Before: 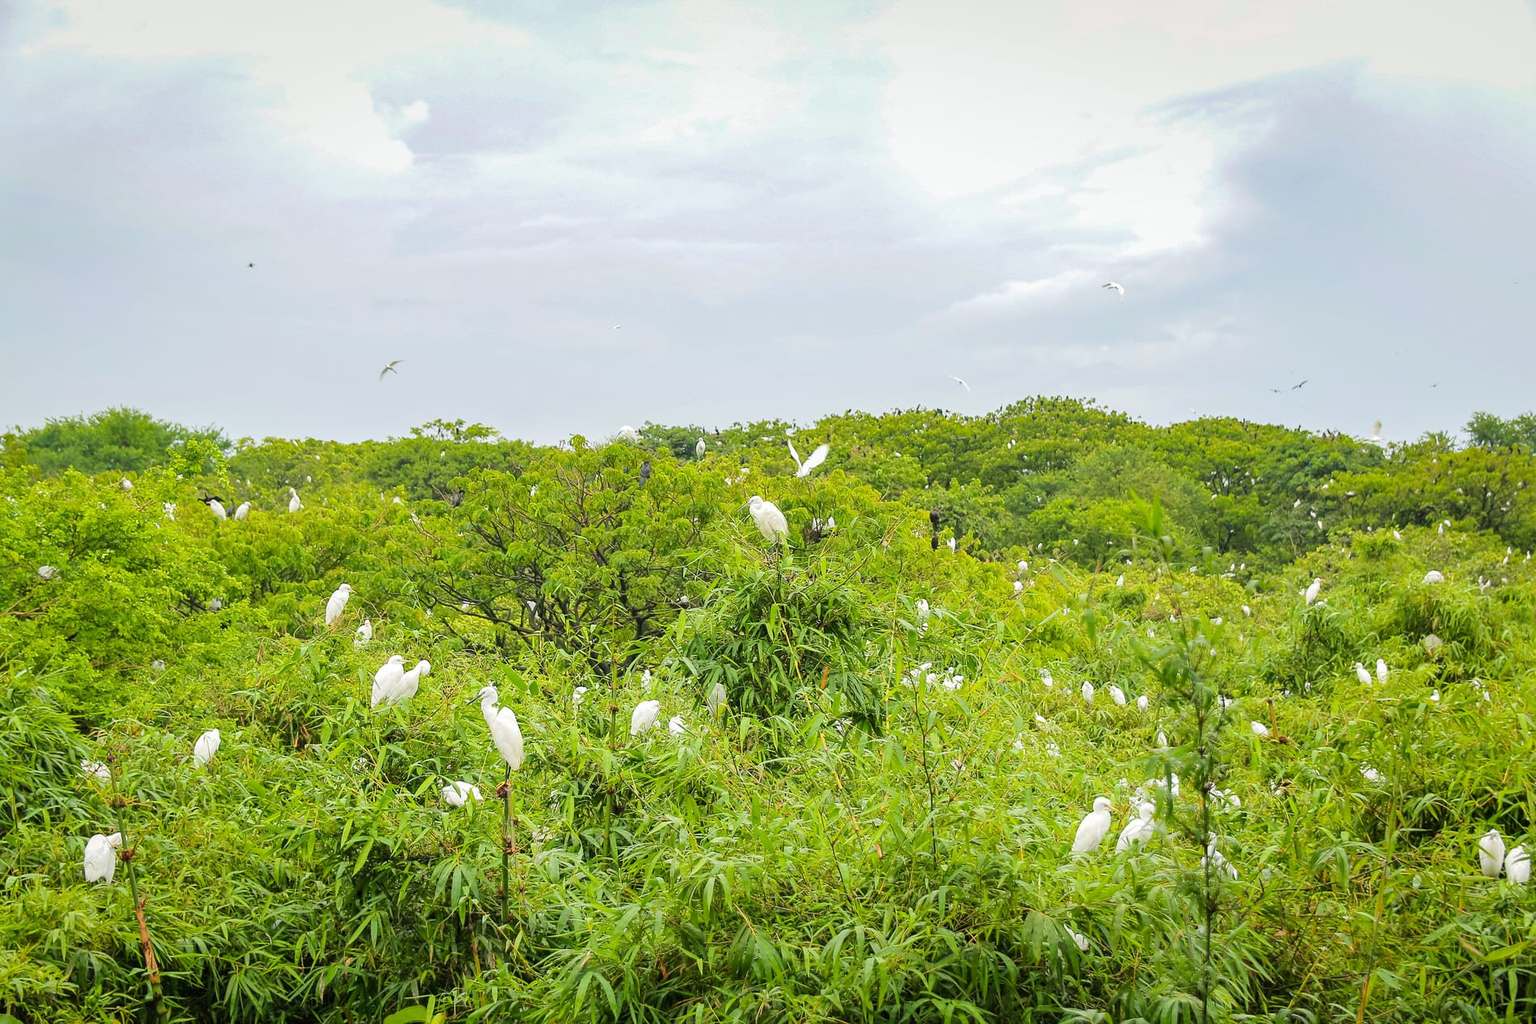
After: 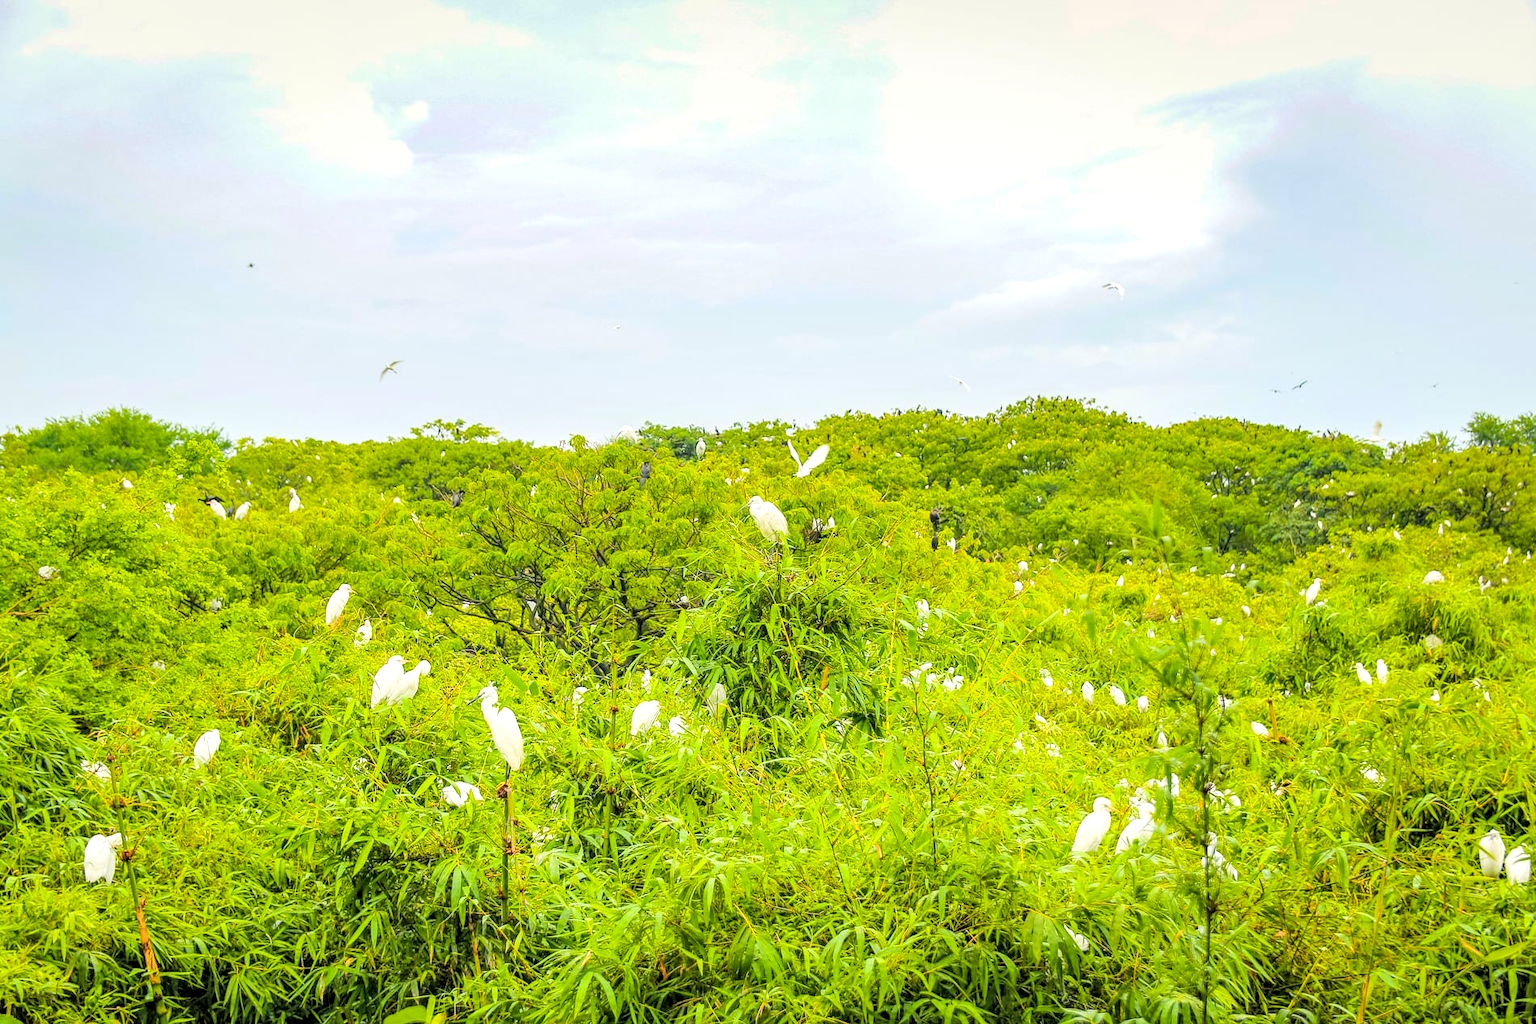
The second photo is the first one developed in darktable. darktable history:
local contrast: detail 150%
color balance rgb: linear chroma grading › global chroma 15%, perceptual saturation grading › global saturation 30%
global tonemap: drago (0.7, 100)
exposure: exposure 0.081 EV, compensate highlight preservation false
white balance: red 1.009, blue 0.985
